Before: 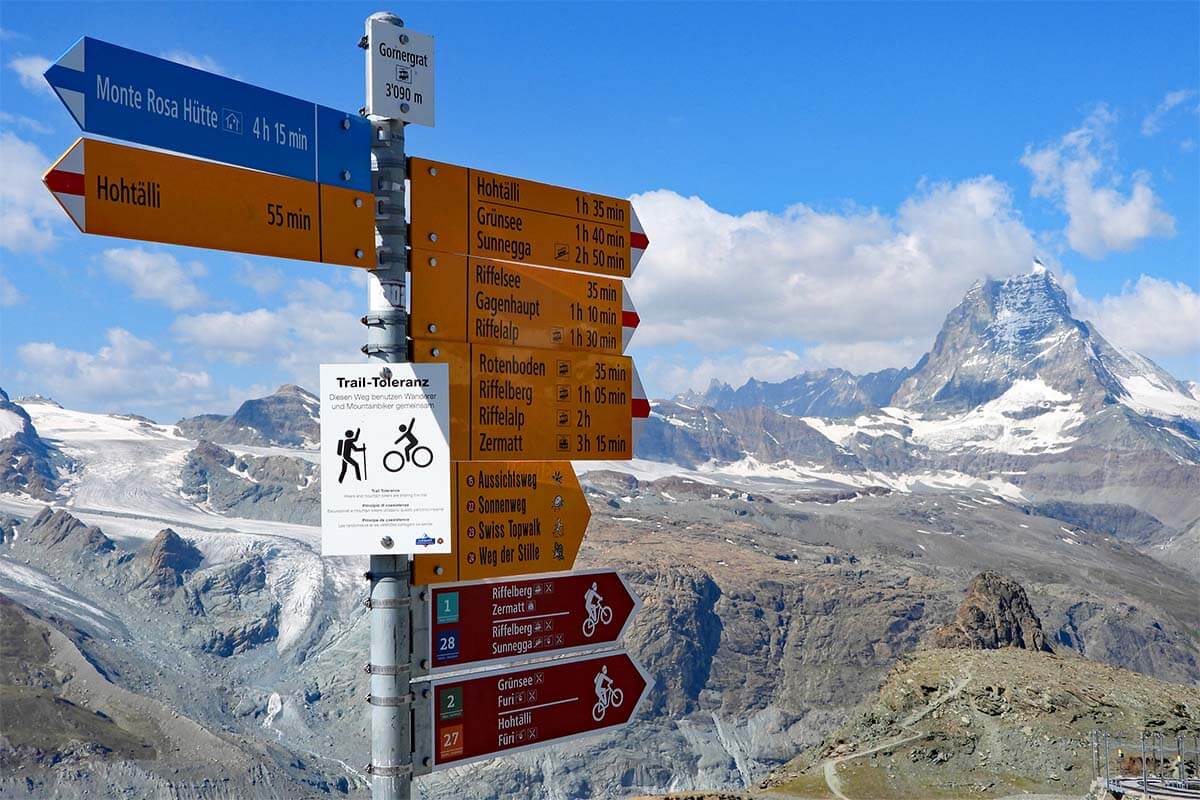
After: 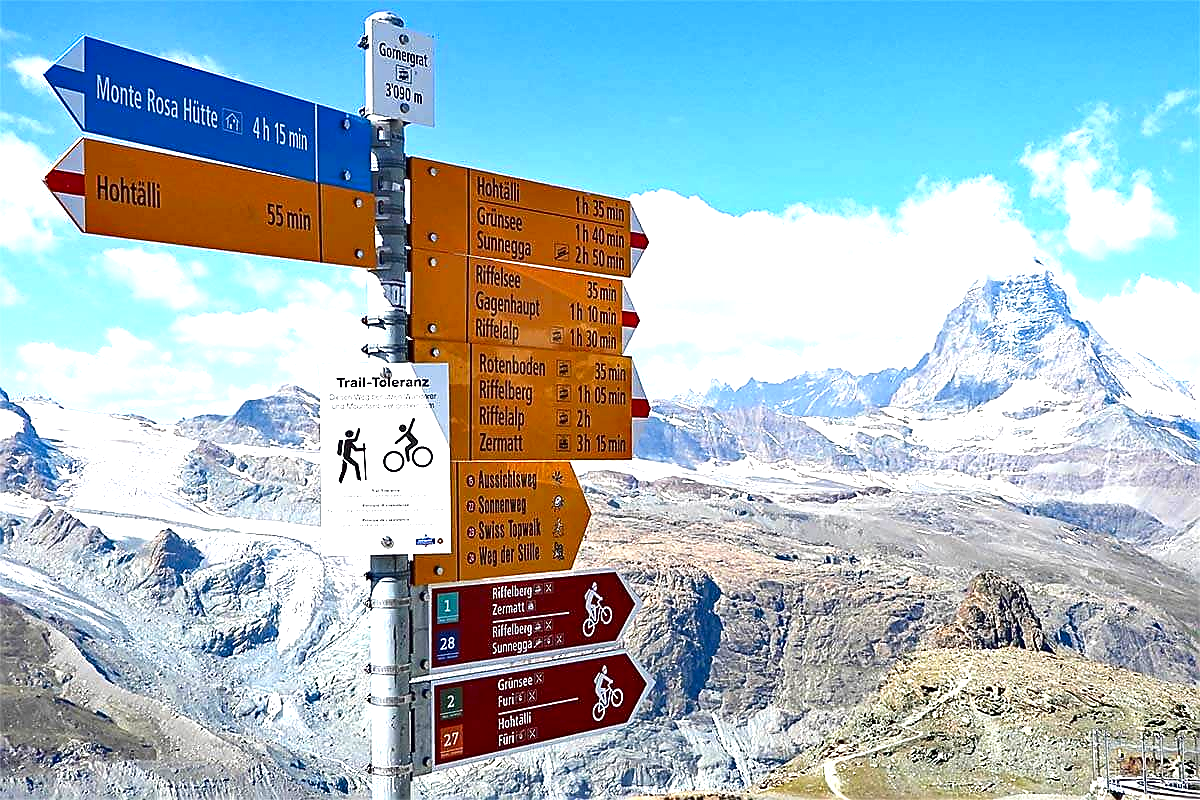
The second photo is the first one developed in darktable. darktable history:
exposure: black level correction 0, exposure 1.287 EV, compensate highlight preservation false
contrast brightness saturation: brightness -0.098
sharpen: radius 1.405, amount 1.239, threshold 0.805
